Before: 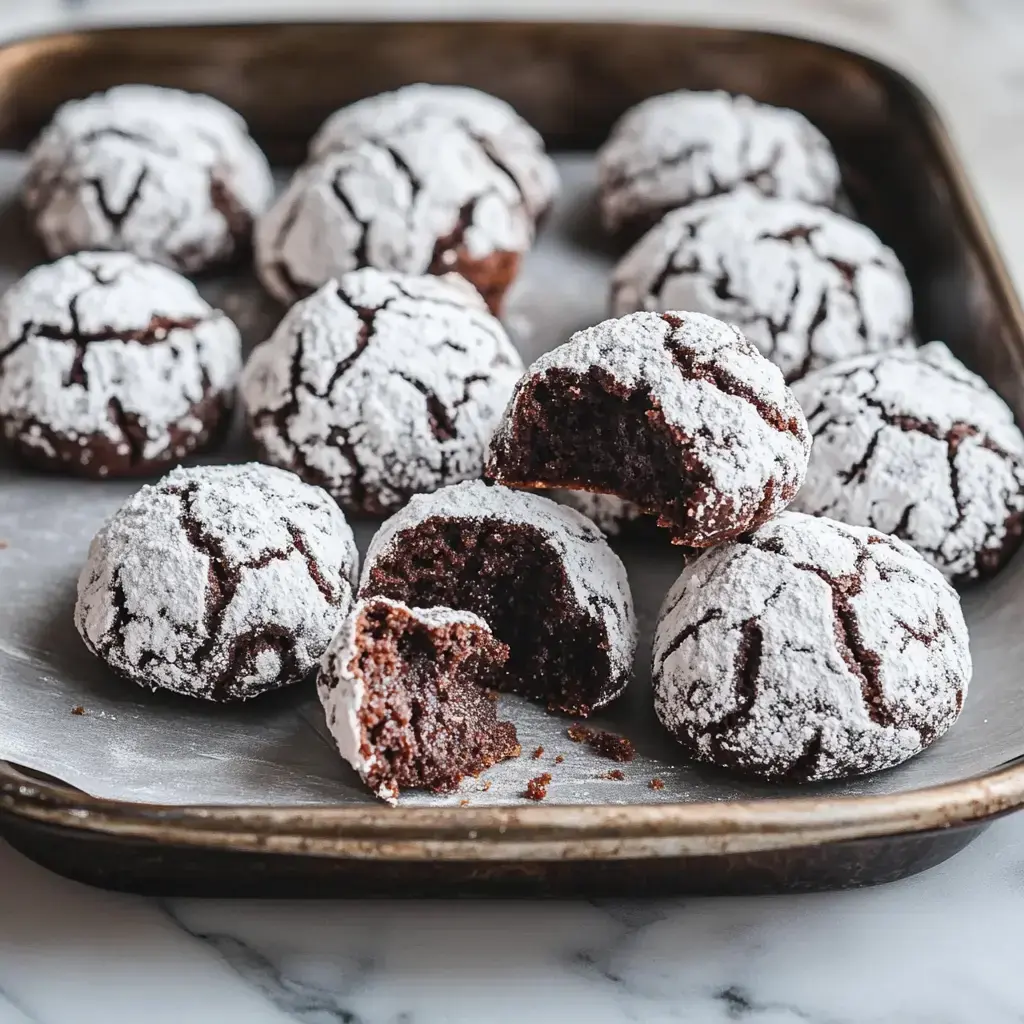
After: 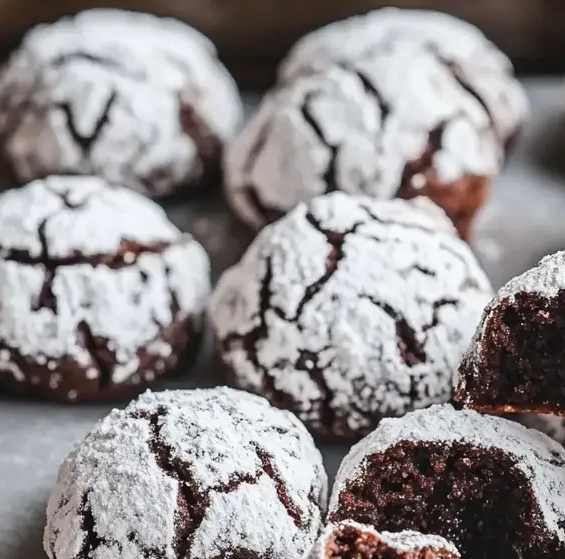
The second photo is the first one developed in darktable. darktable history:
crop and rotate: left 3.027%, top 7.425%, right 41.704%, bottom 37.896%
